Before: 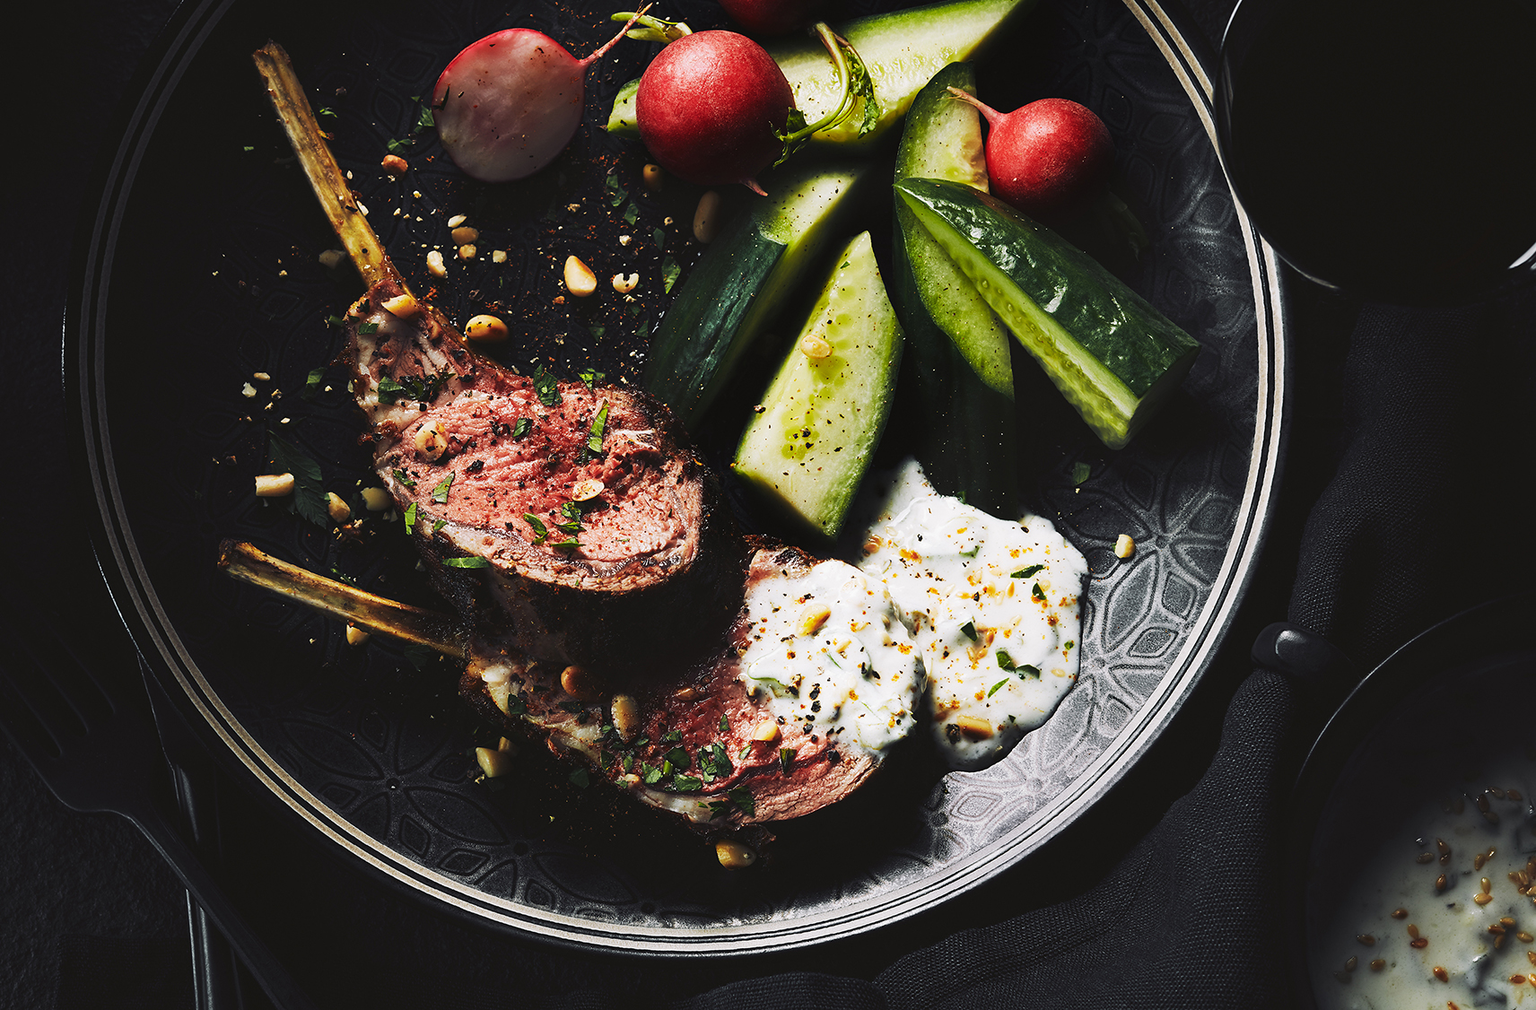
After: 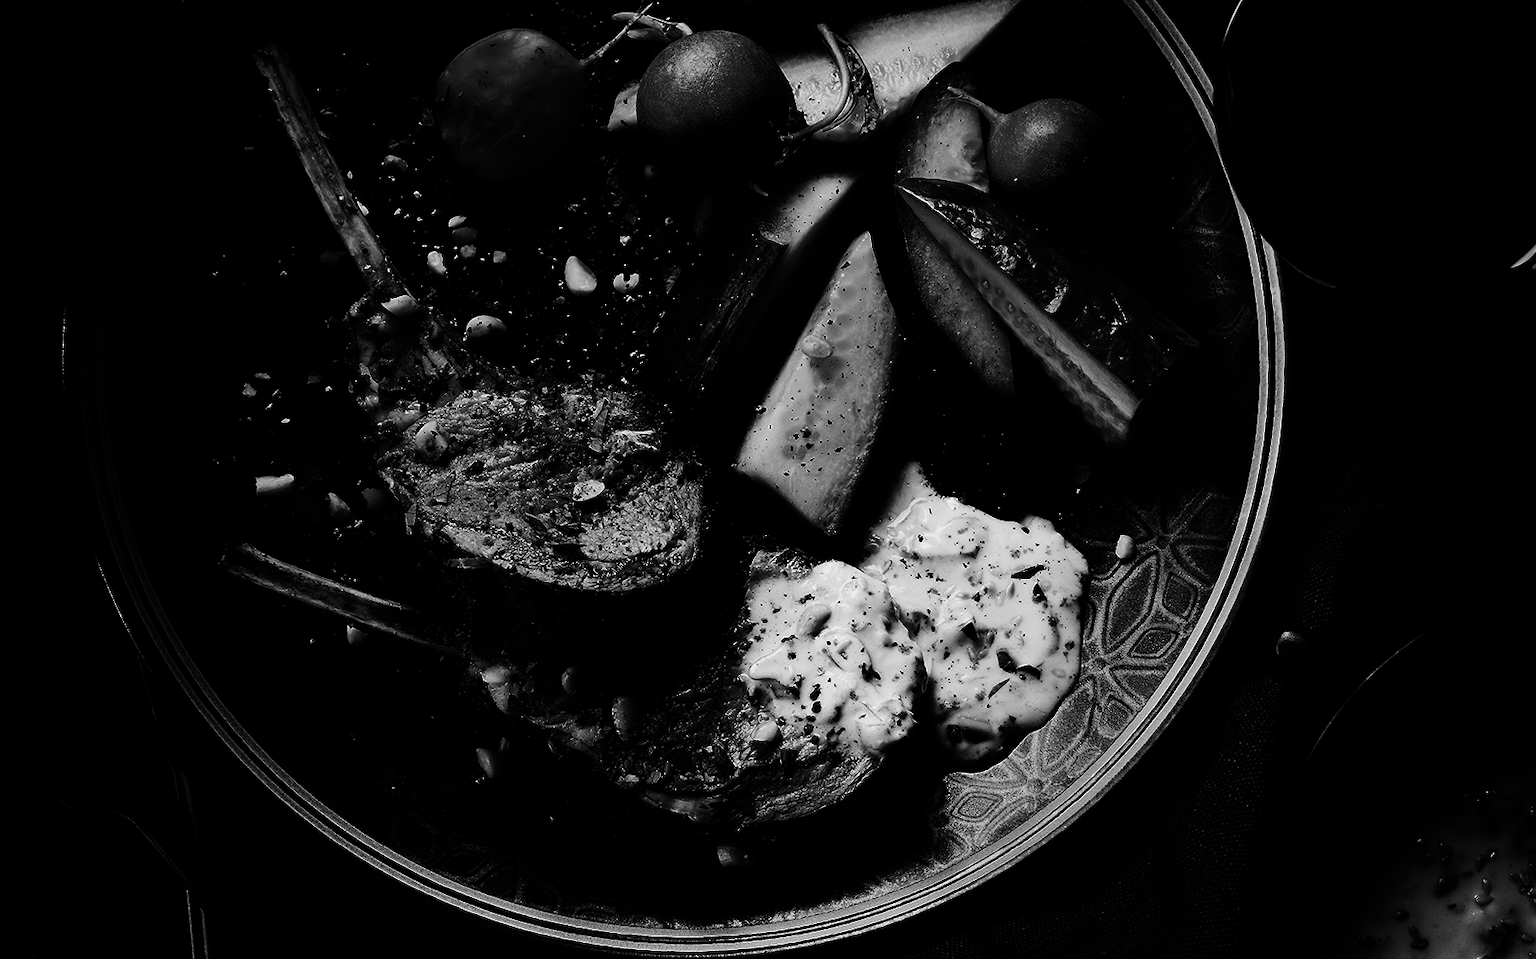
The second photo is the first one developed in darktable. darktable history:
crop and rotate: top 0.001%, bottom 5.022%
contrast brightness saturation: contrast 0.019, brightness -0.984, saturation -0.998
